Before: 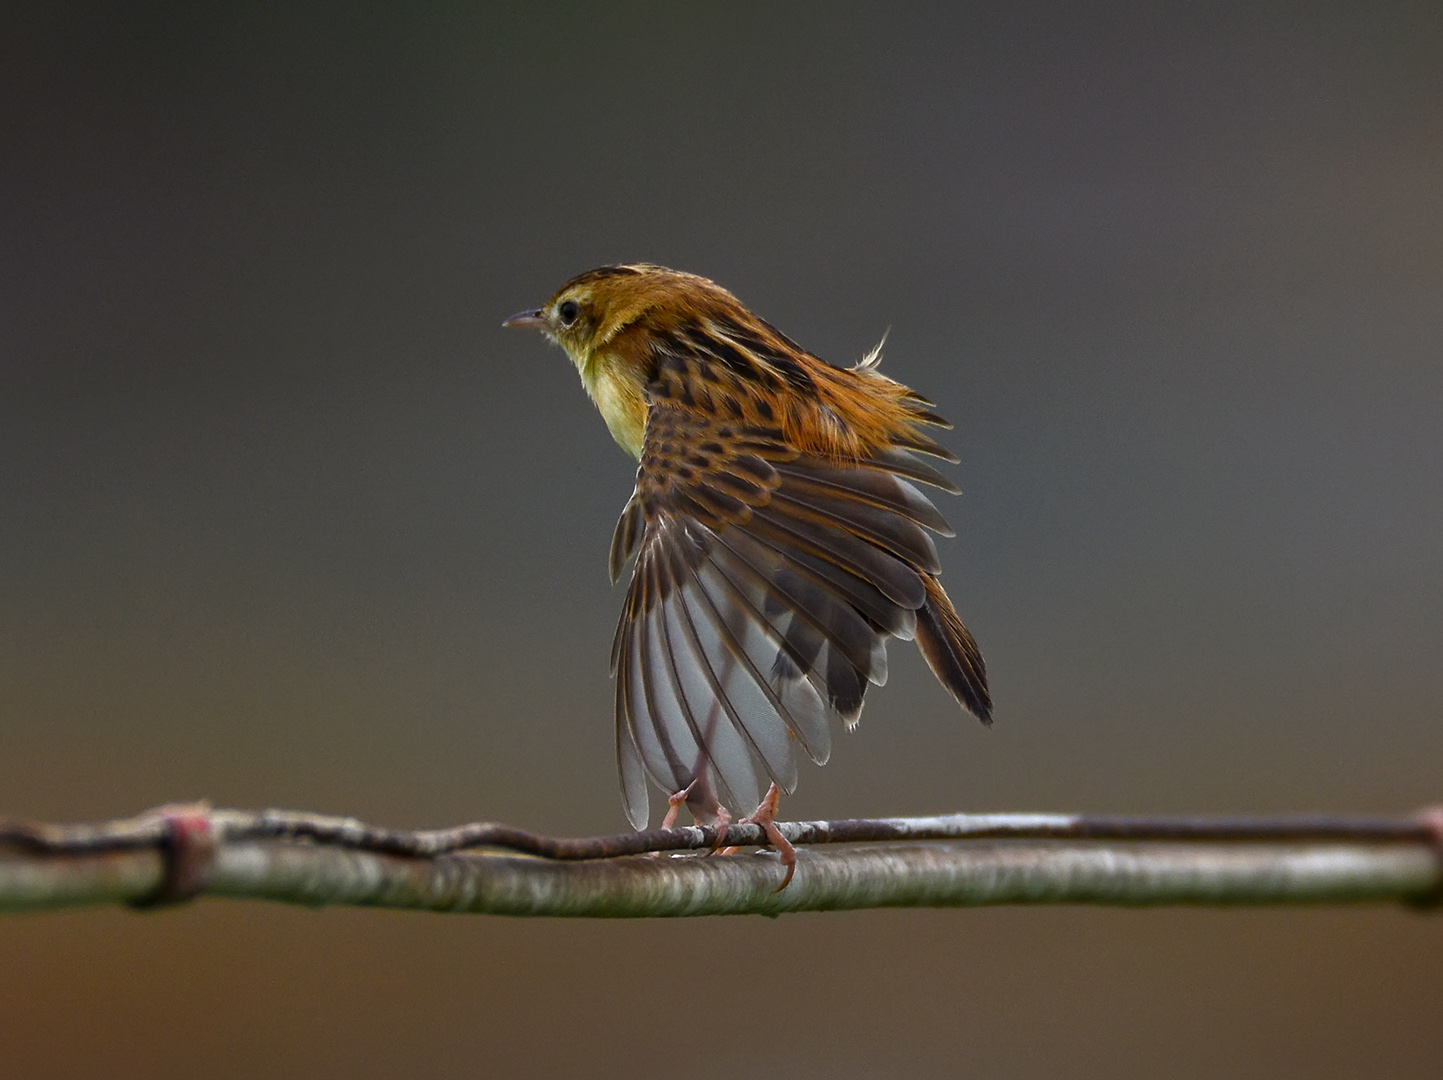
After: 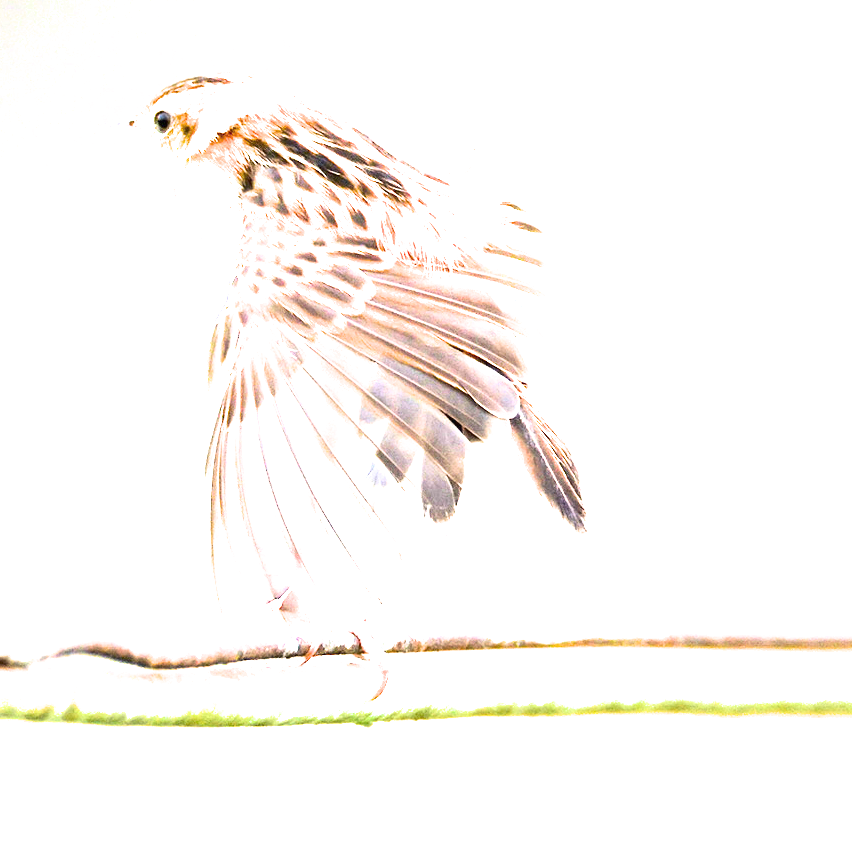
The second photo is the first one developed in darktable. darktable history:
exposure: black level correction 0, exposure 1.1 EV, compensate exposure bias true, compensate highlight preservation false
tone equalizer: -8 EV -1.08 EV, -7 EV -1.01 EV, -6 EV -0.867 EV, -5 EV -0.578 EV, -3 EV 0.578 EV, -2 EV 0.867 EV, -1 EV 1.01 EV, +0 EV 1.08 EV, edges refinement/feathering 500, mask exposure compensation -1.57 EV, preserve details no
crop and rotate: left 28.256%, top 17.734%, right 12.656%, bottom 3.573%
contrast brightness saturation: contrast 0.08, saturation 0.02
filmic rgb: black relative exposure -11.35 EV, white relative exposure 3.22 EV, hardness 6.76, color science v6 (2022)
